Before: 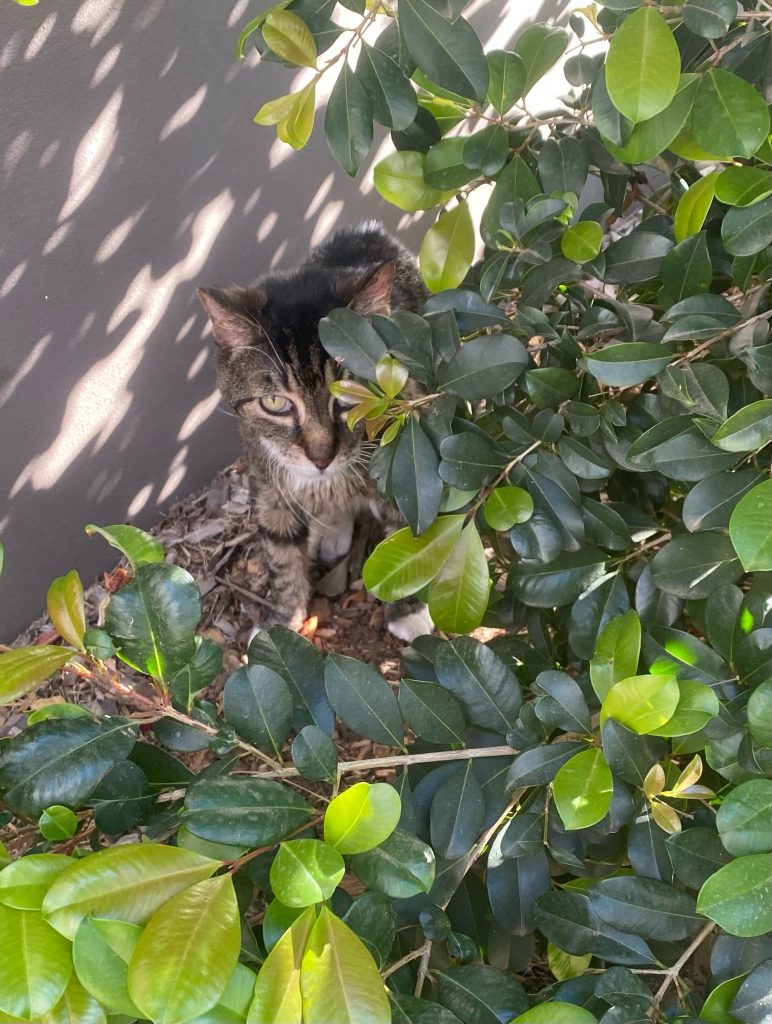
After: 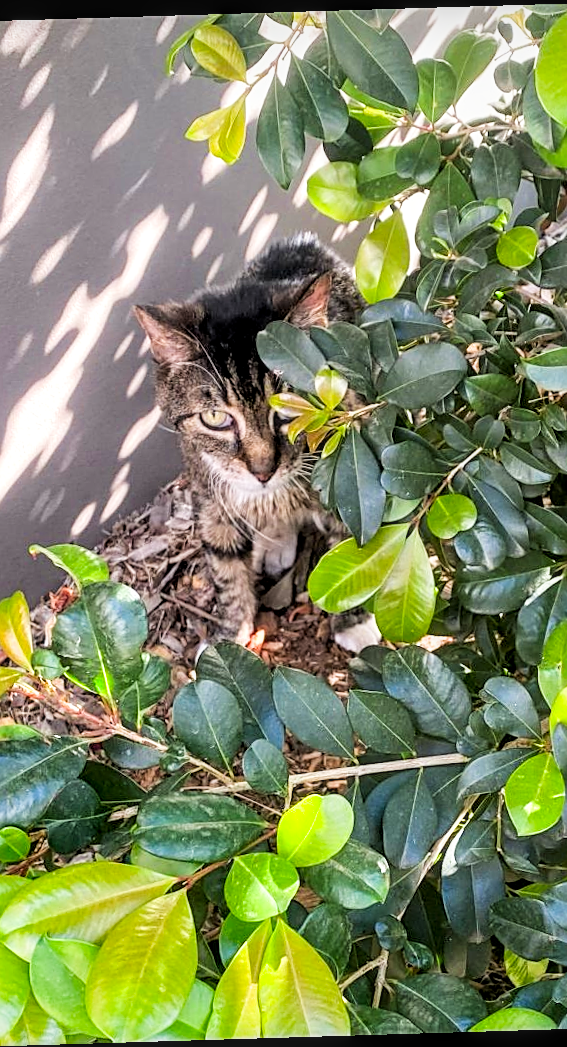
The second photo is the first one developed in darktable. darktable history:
sharpen: on, module defaults
exposure: exposure 0.77 EV, compensate highlight preservation false
local contrast: on, module defaults
crop and rotate: left 9.061%, right 20.142%
filmic rgb: black relative exposure -5 EV, white relative exposure 3.5 EV, hardness 3.19, contrast 1.2, highlights saturation mix -50%
color zones: curves: ch0 [(0, 0.613) (0.01, 0.613) (0.245, 0.448) (0.498, 0.529) (0.642, 0.665) (0.879, 0.777) (0.99, 0.613)]; ch1 [(0, 0) (0.143, 0) (0.286, 0) (0.429, 0) (0.571, 0) (0.714, 0) (0.857, 0)], mix -131.09%
rotate and perspective: rotation -1.75°, automatic cropping off
tone equalizer: on, module defaults
